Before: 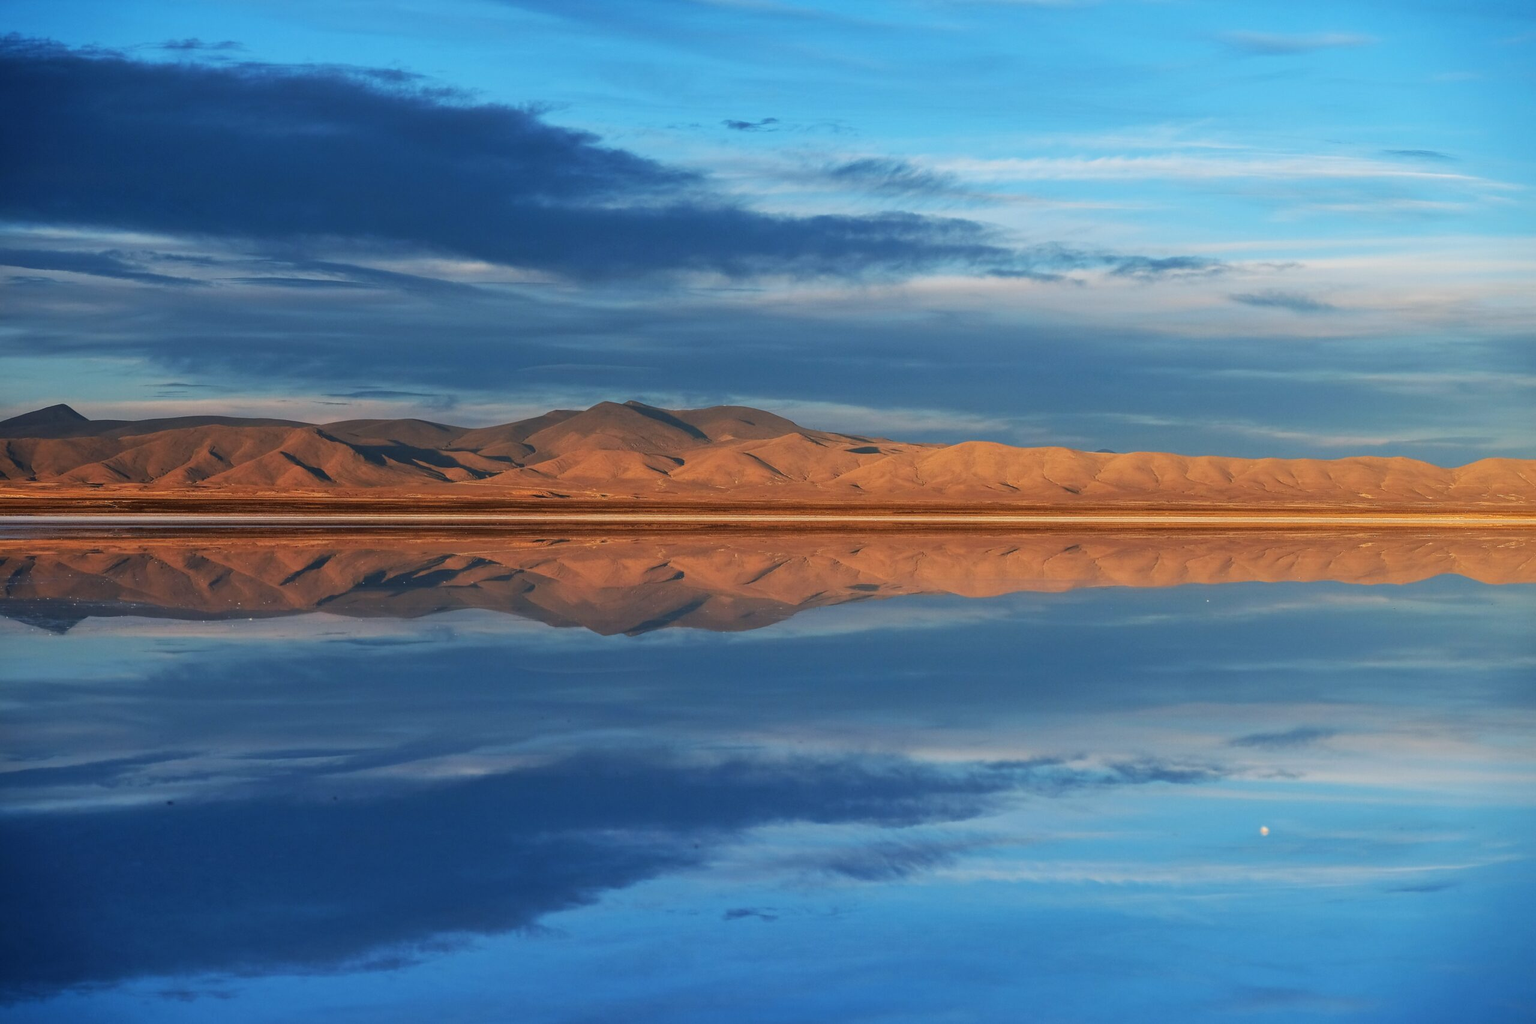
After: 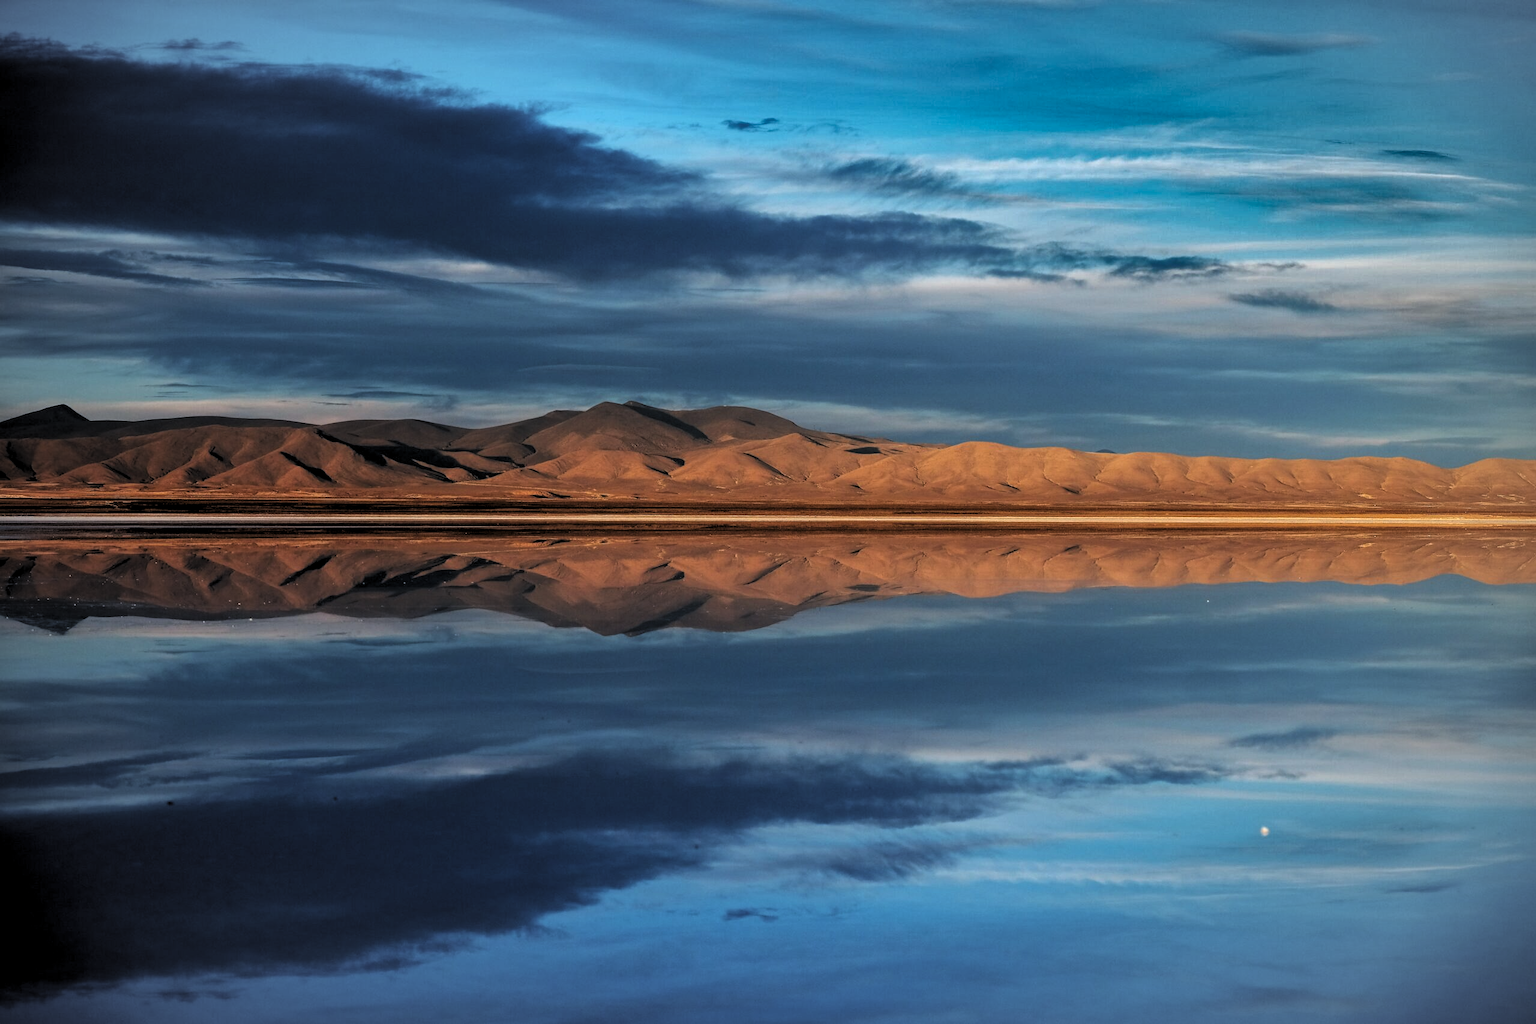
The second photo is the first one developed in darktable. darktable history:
shadows and highlights: shadows 19.13, highlights -83.41, soften with gaussian
levels: levels [0.182, 0.542, 0.902]
vignetting: fall-off radius 70%, automatic ratio true
